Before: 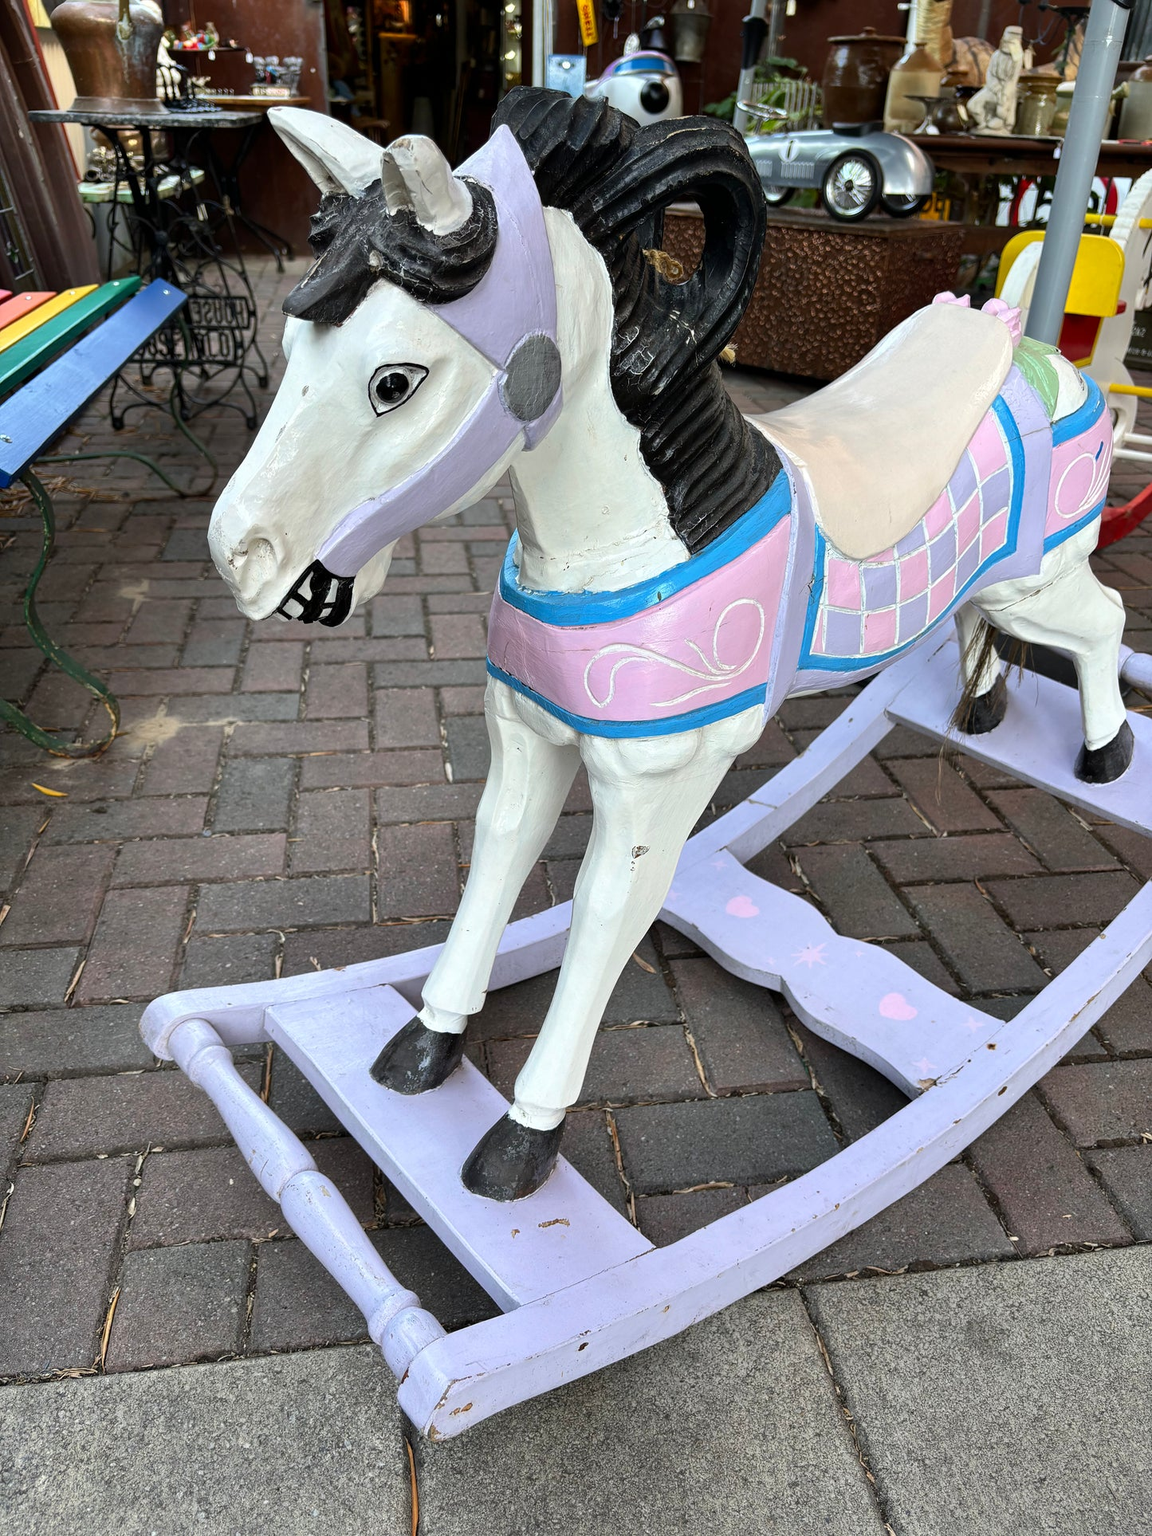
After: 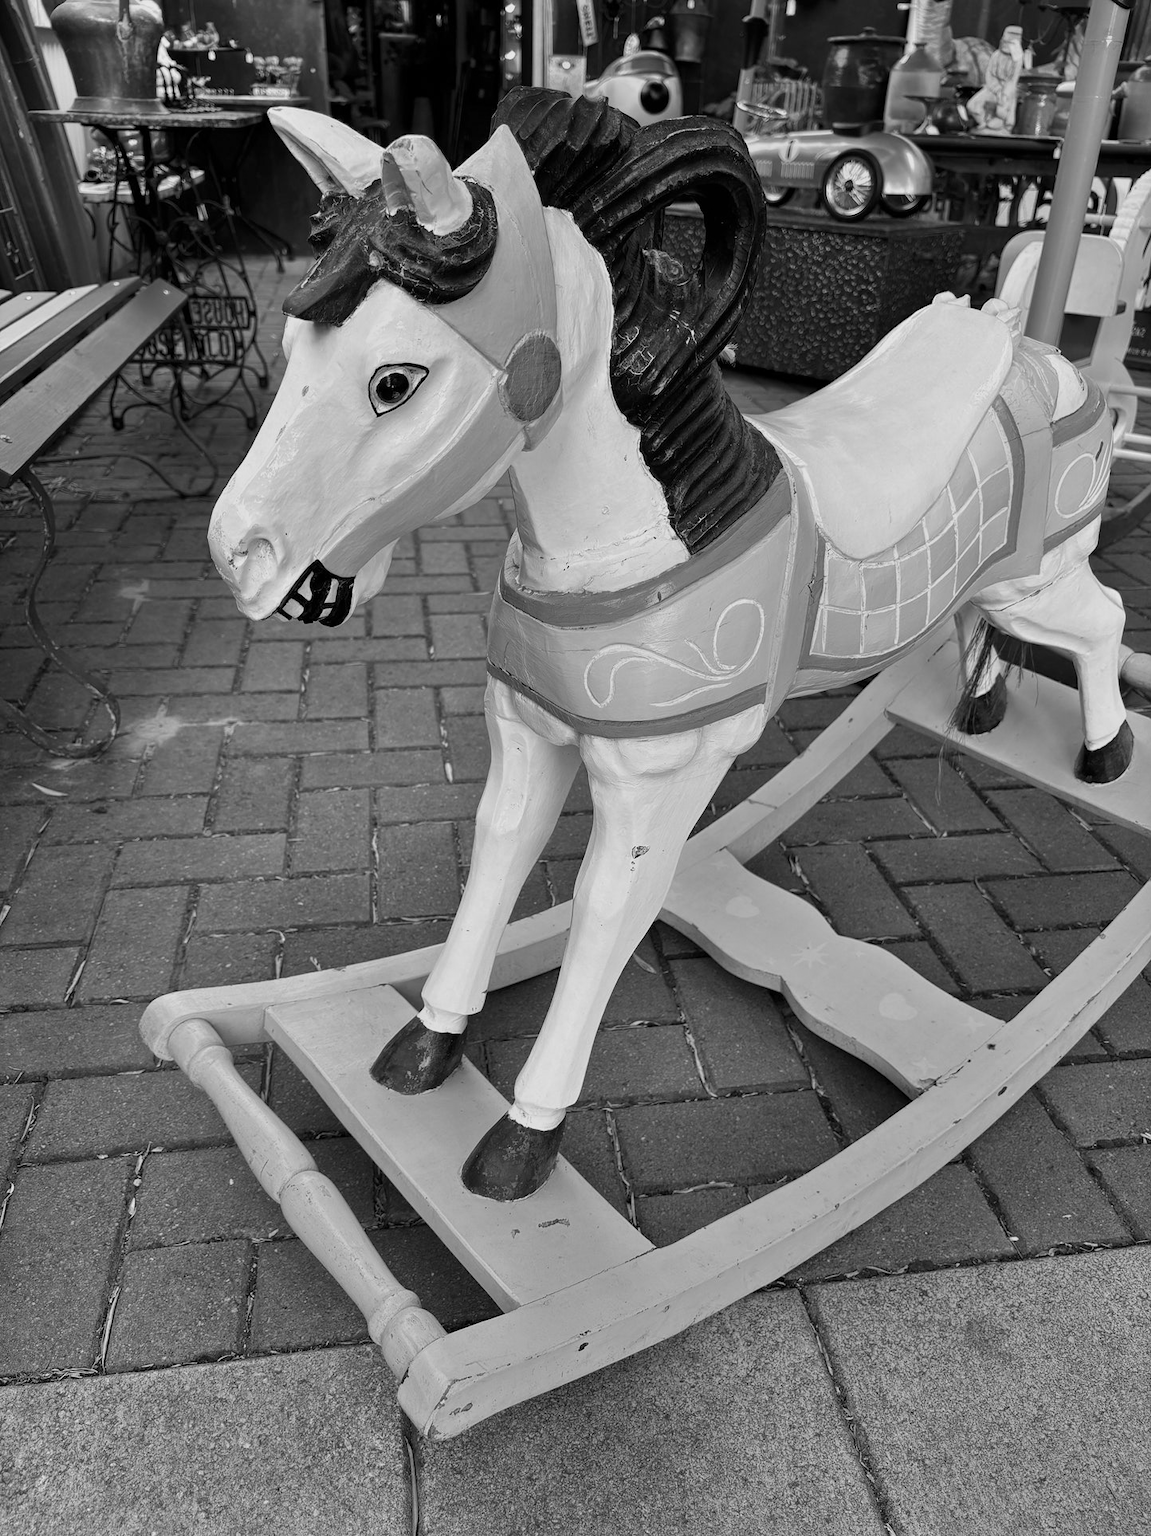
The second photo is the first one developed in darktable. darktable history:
tone equalizer: -7 EV 0.18 EV, -6 EV 0.12 EV, -5 EV 0.08 EV, -4 EV 0.04 EV, -2 EV -0.02 EV, -1 EV -0.04 EV, +0 EV -0.06 EV, luminance estimator HSV value / RGB max
white balance: red 0.988, blue 1.017
monochrome: a 26.22, b 42.67, size 0.8
